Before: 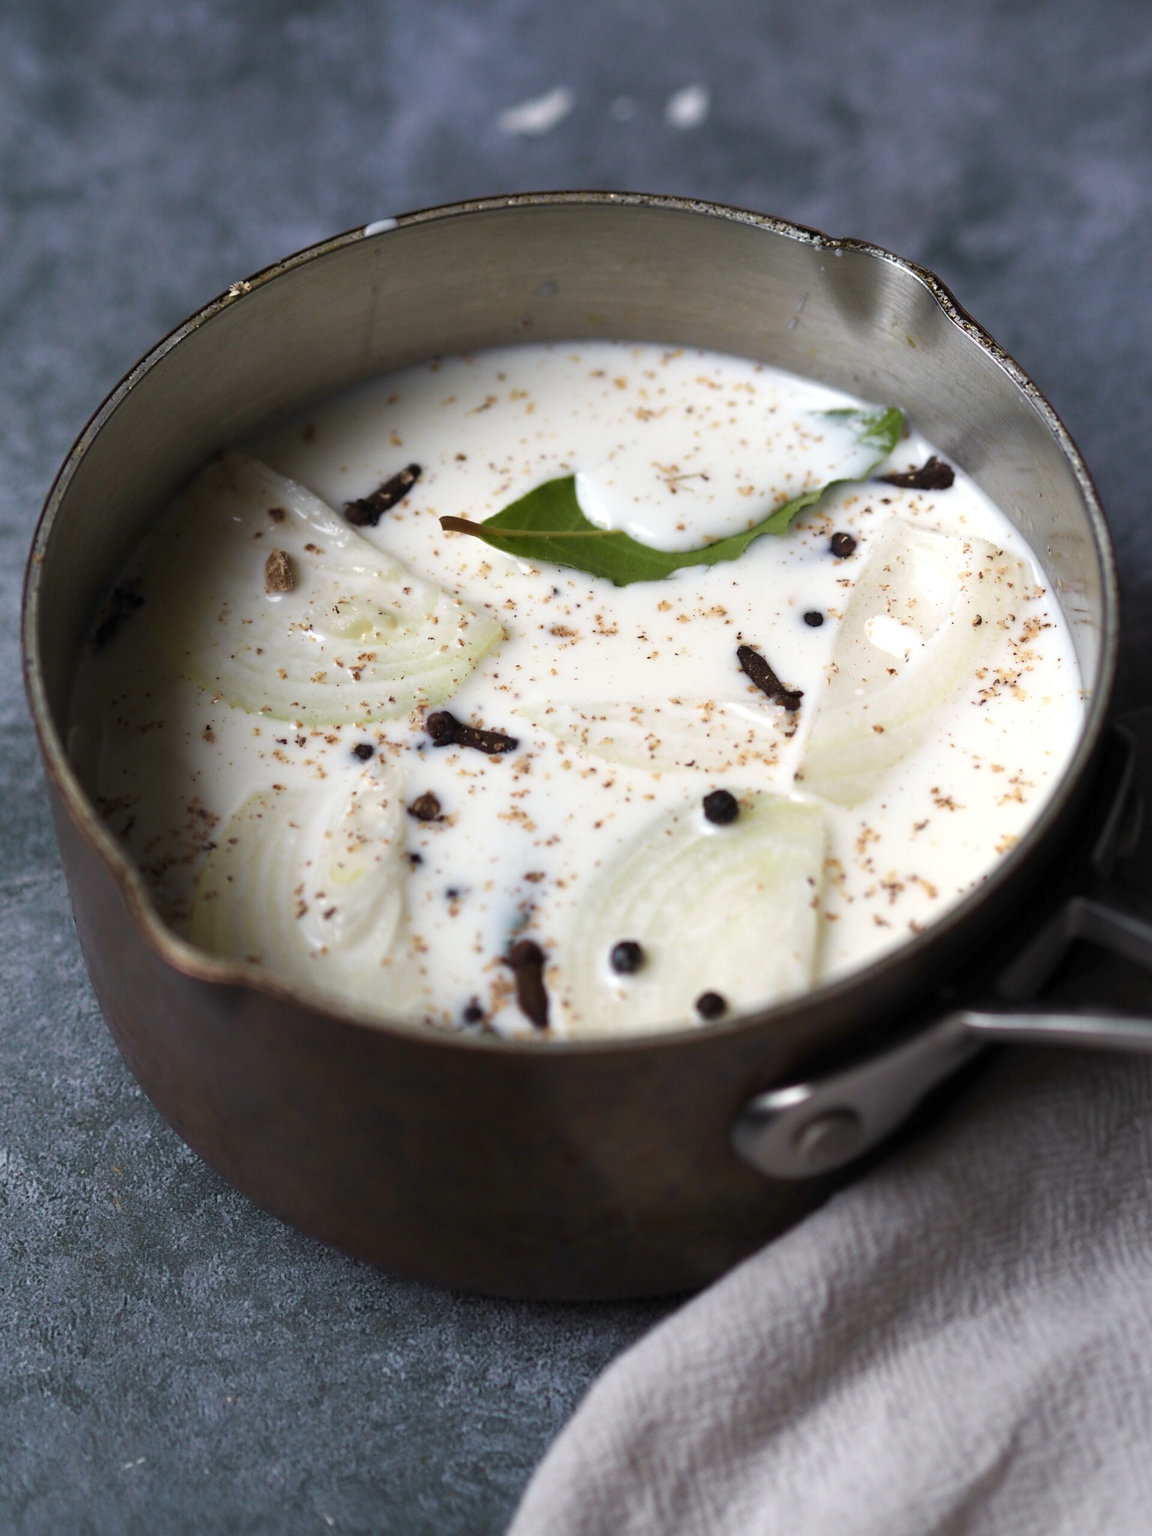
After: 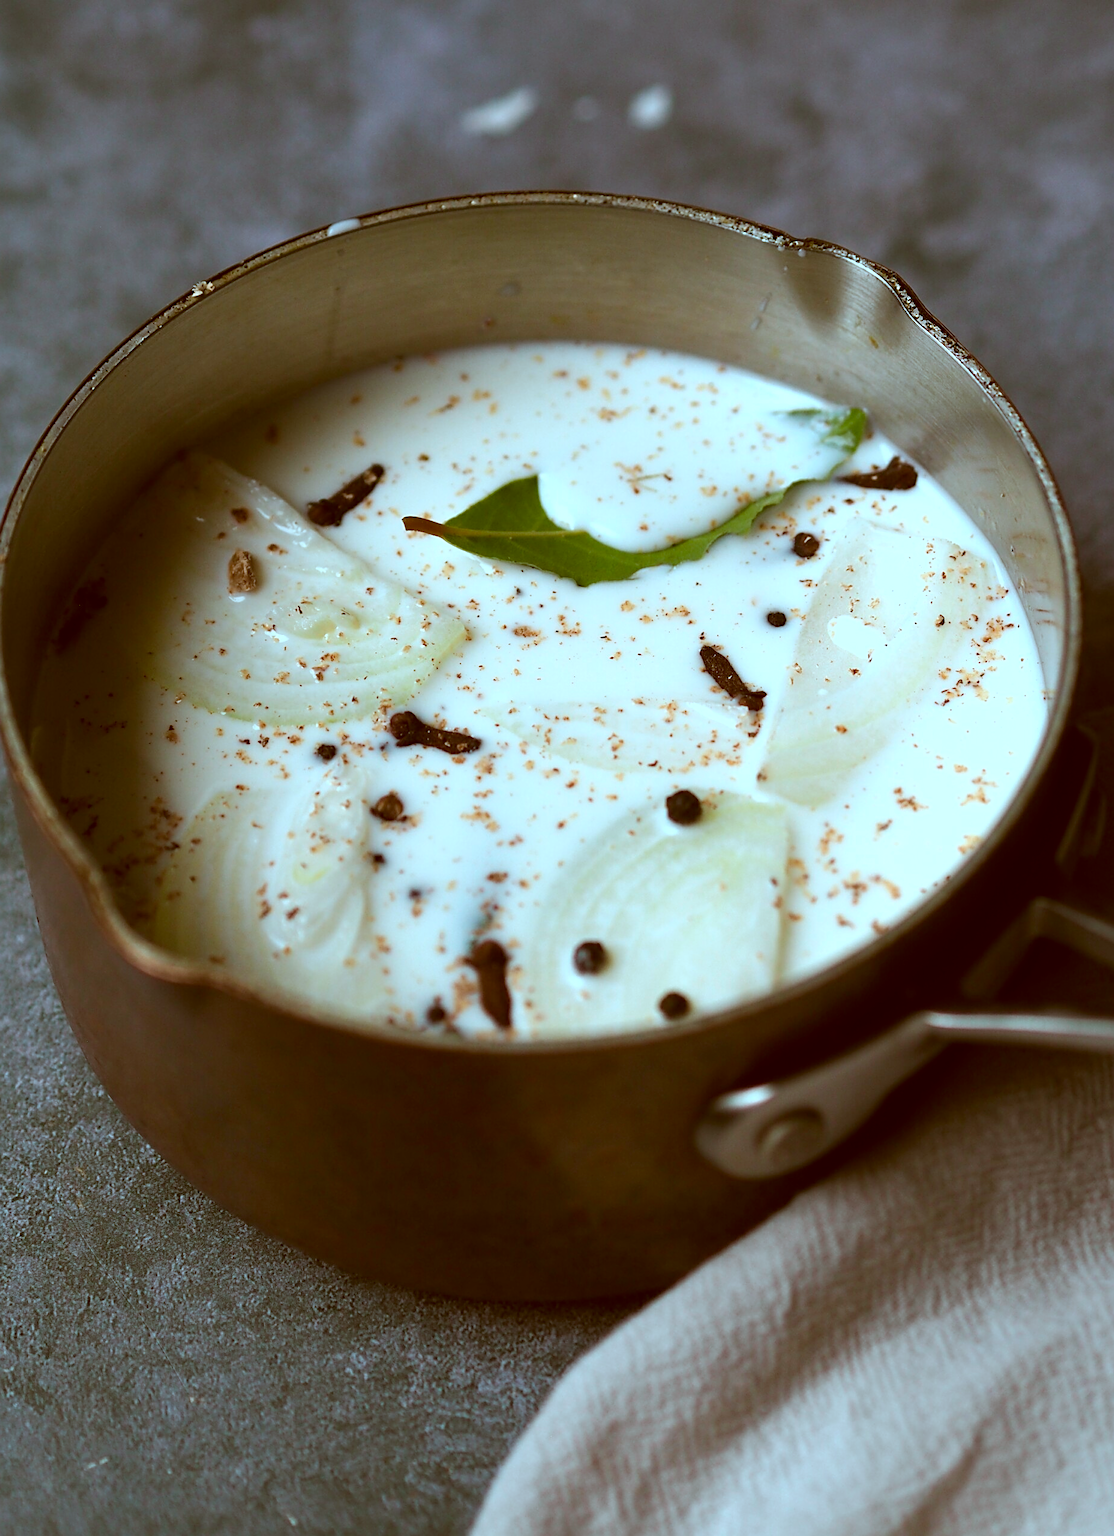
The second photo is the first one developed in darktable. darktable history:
sharpen: on, module defaults
crop and rotate: left 3.276%
color correction: highlights a* -14.47, highlights b* -16.82, shadows a* 10.78, shadows b* 28.95
